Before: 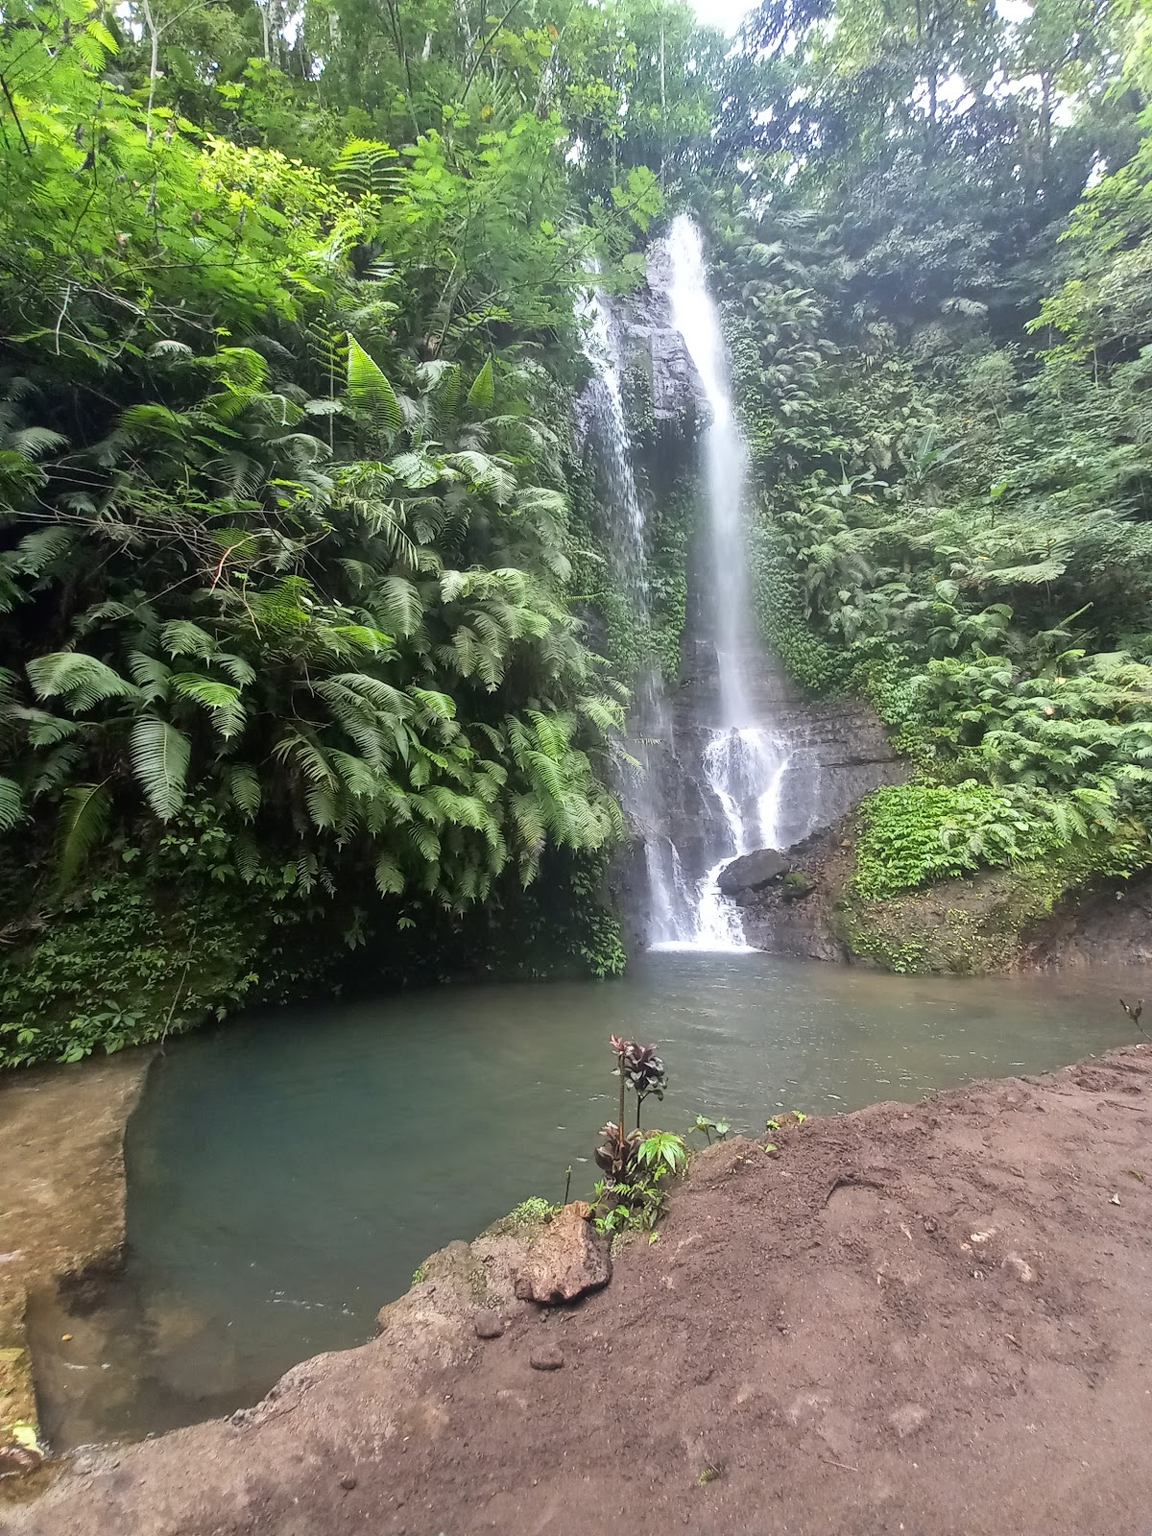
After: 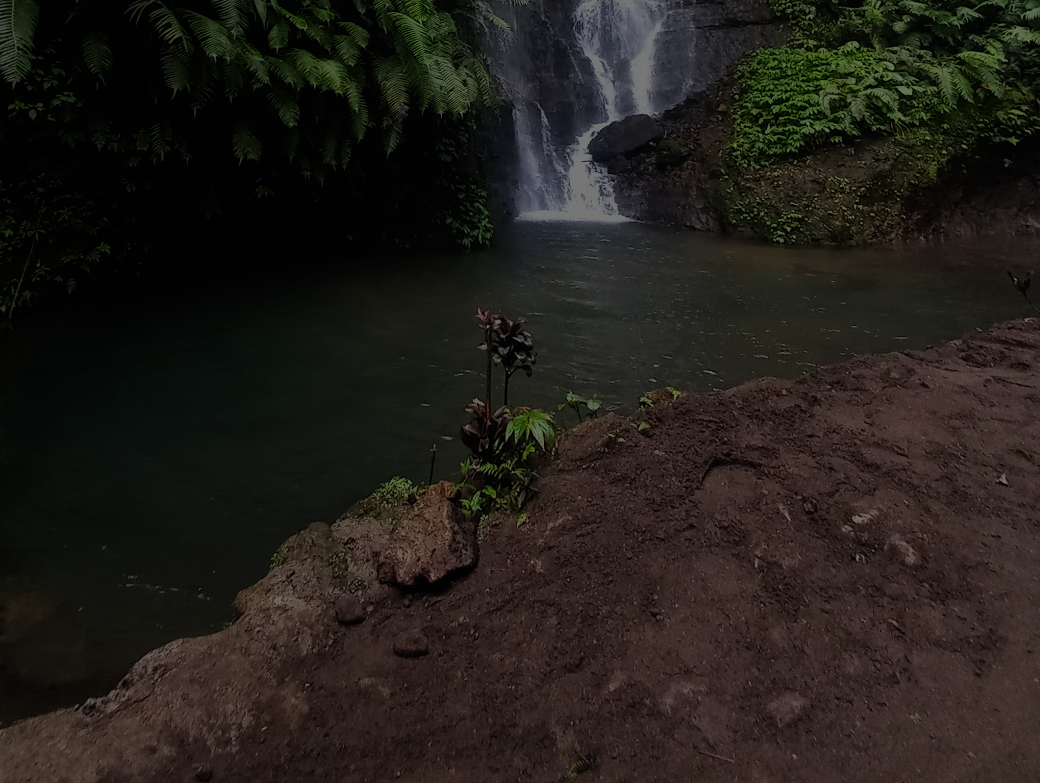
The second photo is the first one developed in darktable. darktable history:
crop and rotate: left 13.306%, top 48.129%, bottom 2.928%
sigmoid: contrast 1.7, skew -0.1, preserve hue 0%, red attenuation 0.1, red rotation 0.035, green attenuation 0.1, green rotation -0.017, blue attenuation 0.15, blue rotation -0.052, base primaries Rec2020
exposure: exposure -2.446 EV, compensate highlight preservation false
white balance: emerald 1
